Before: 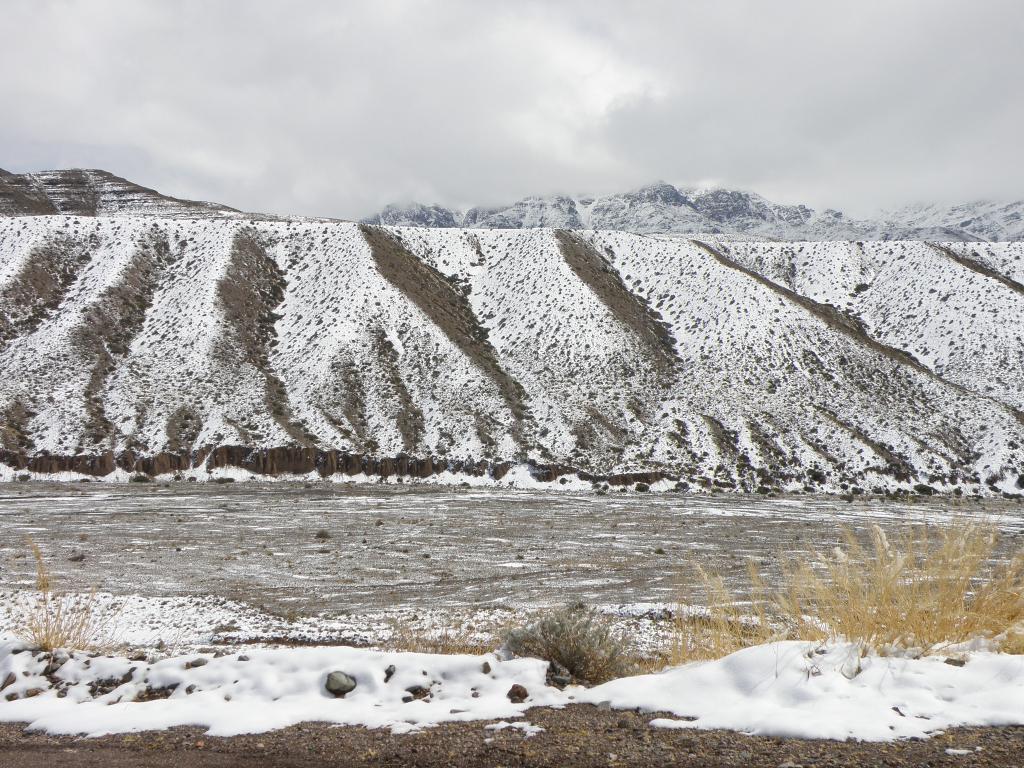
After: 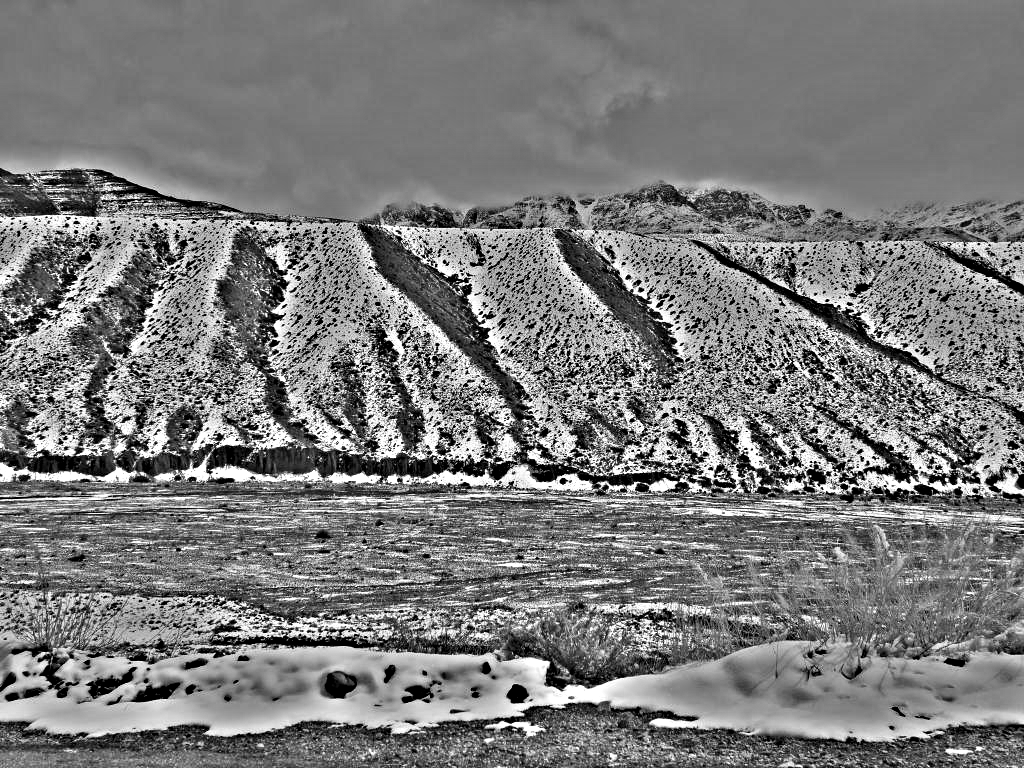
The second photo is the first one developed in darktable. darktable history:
highpass: on, module defaults
contrast brightness saturation: contrast 0.11, saturation -0.17
